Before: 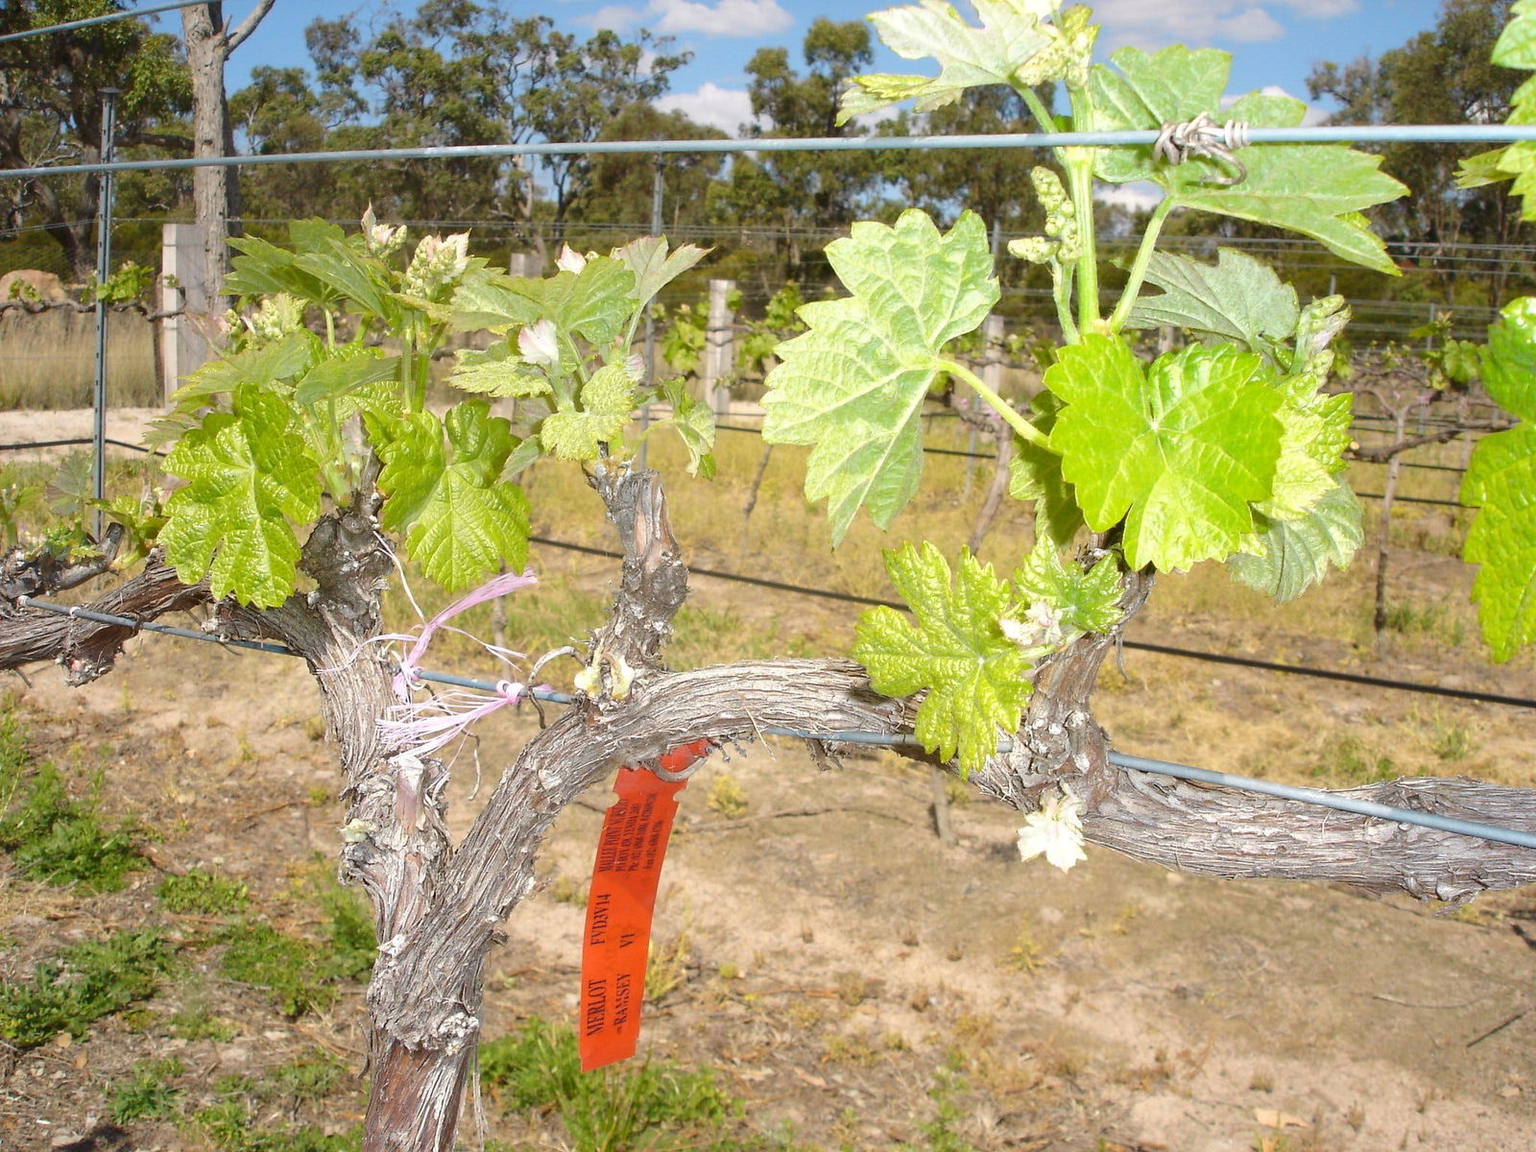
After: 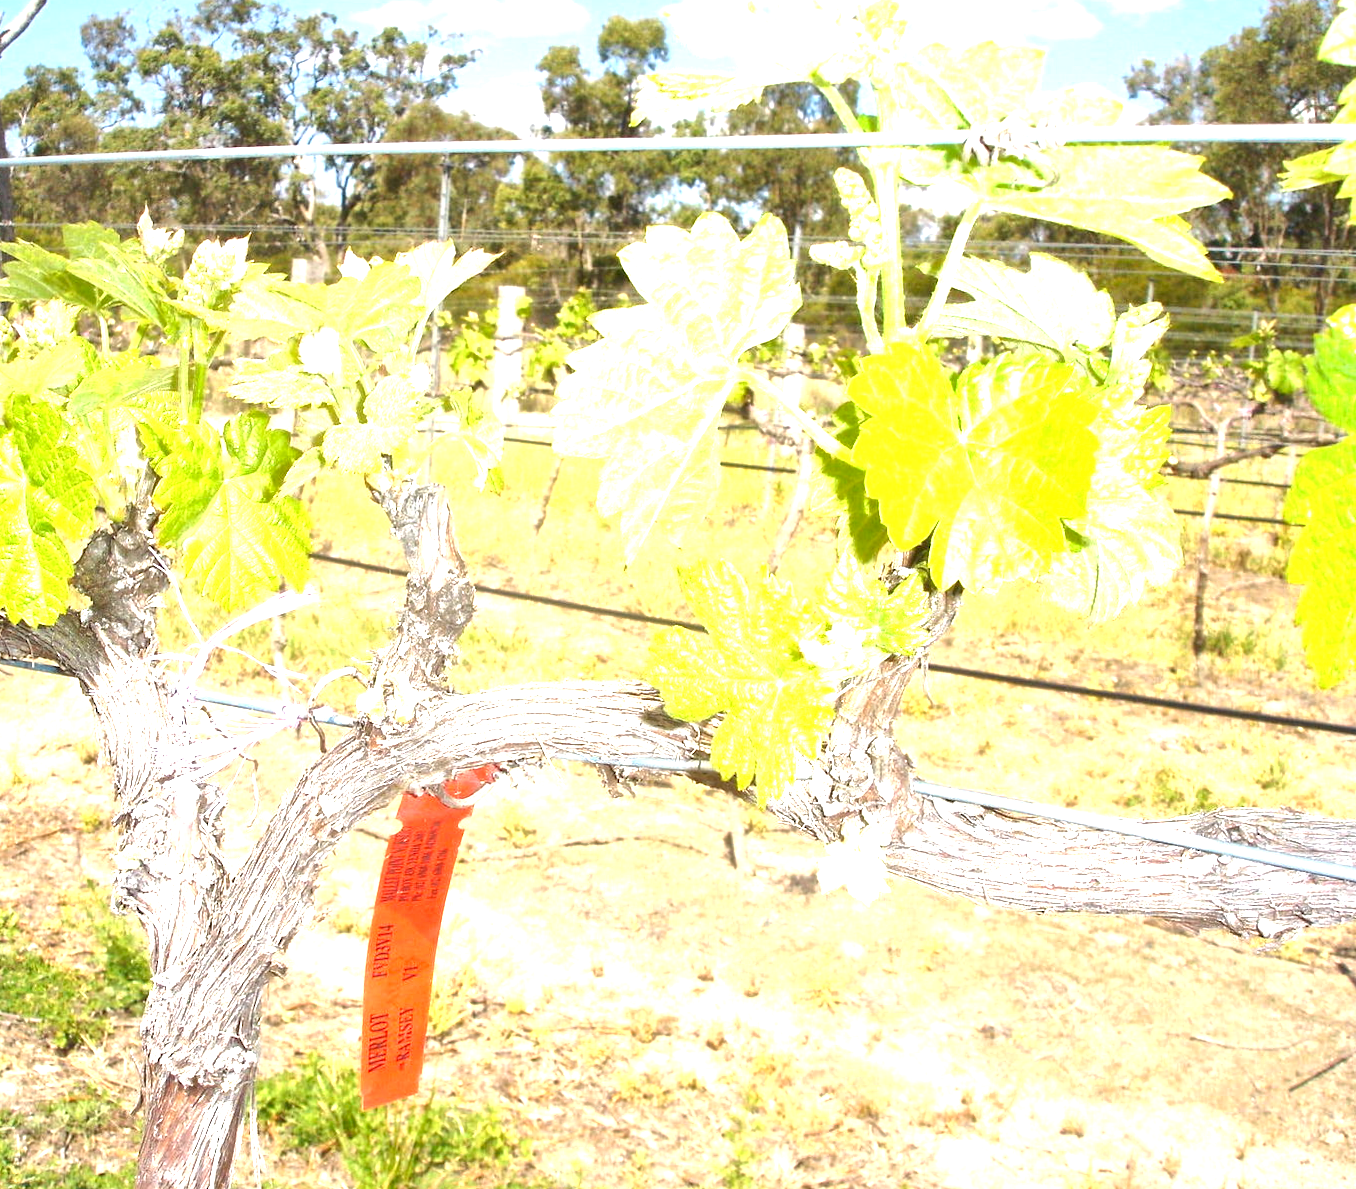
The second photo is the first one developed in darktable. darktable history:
rotate and perspective: rotation 0.192°, lens shift (horizontal) -0.015, crop left 0.005, crop right 0.996, crop top 0.006, crop bottom 0.99
local contrast: mode bilateral grid, contrast 20, coarseness 50, detail 144%, midtone range 0.2
crop and rotate: left 14.584%
exposure: exposure 1.5 EV, compensate highlight preservation false
